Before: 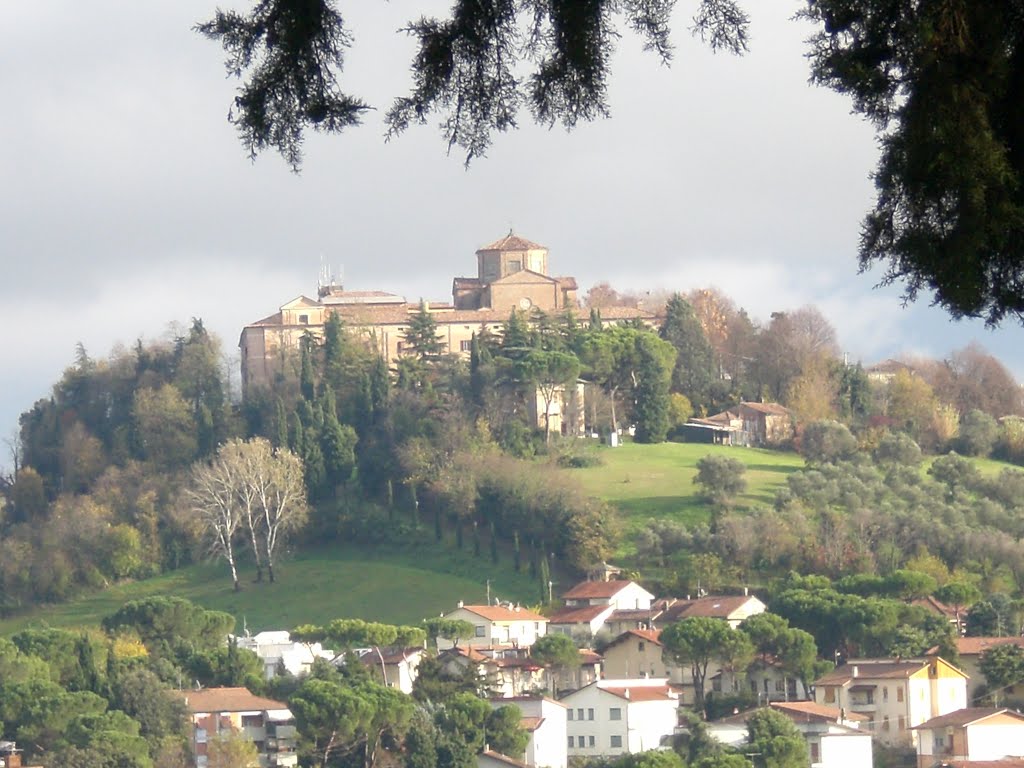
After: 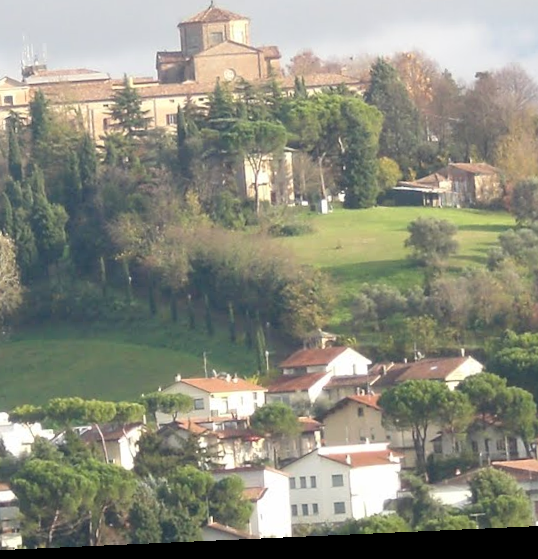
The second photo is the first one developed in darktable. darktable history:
crop and rotate: left 29.237%, top 31.152%, right 19.807%
rotate and perspective: rotation -2.56°, automatic cropping off
